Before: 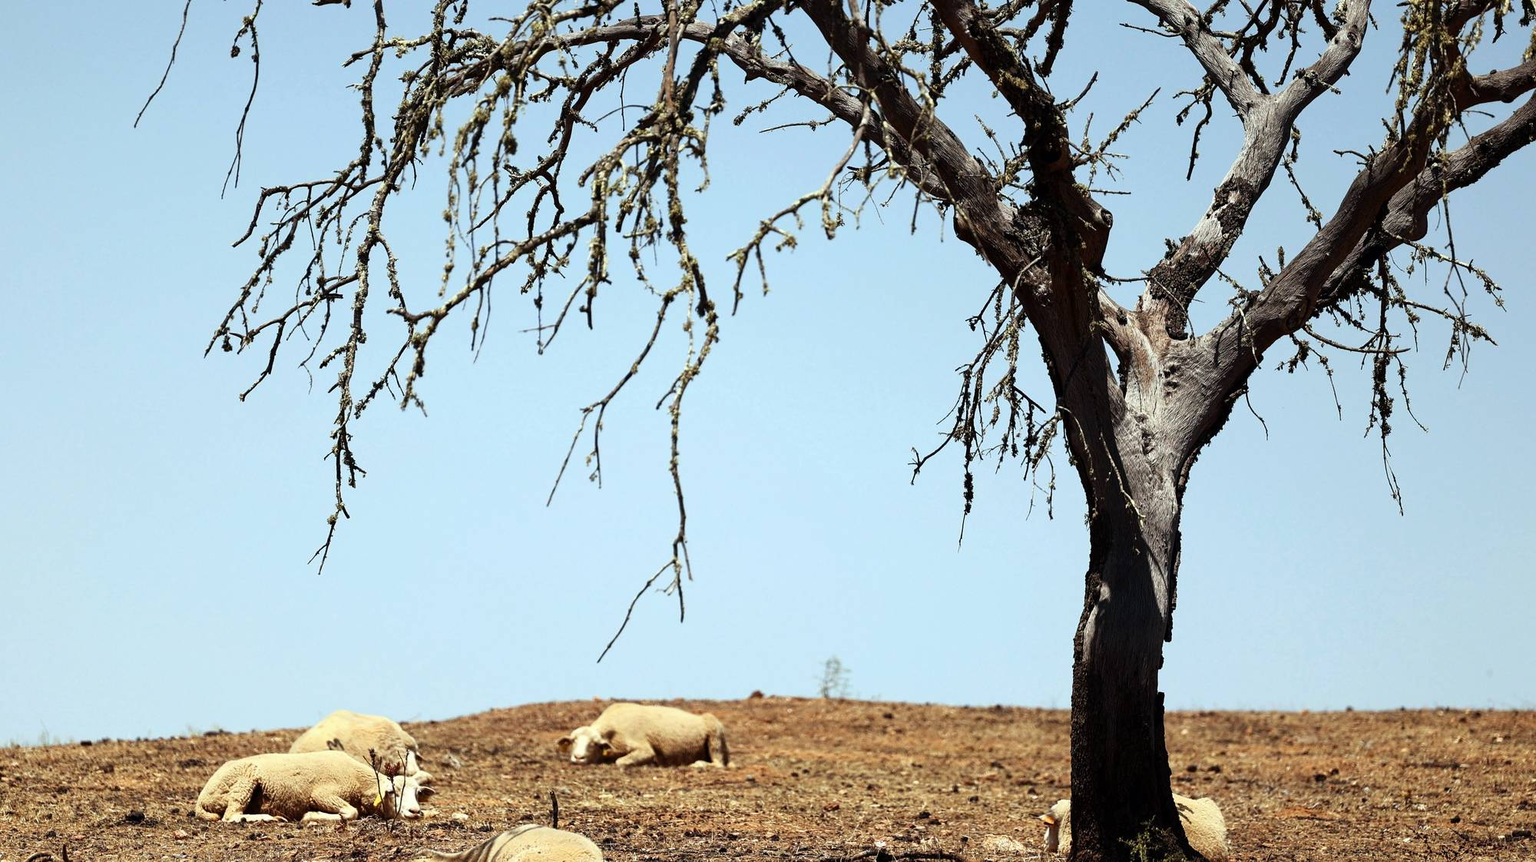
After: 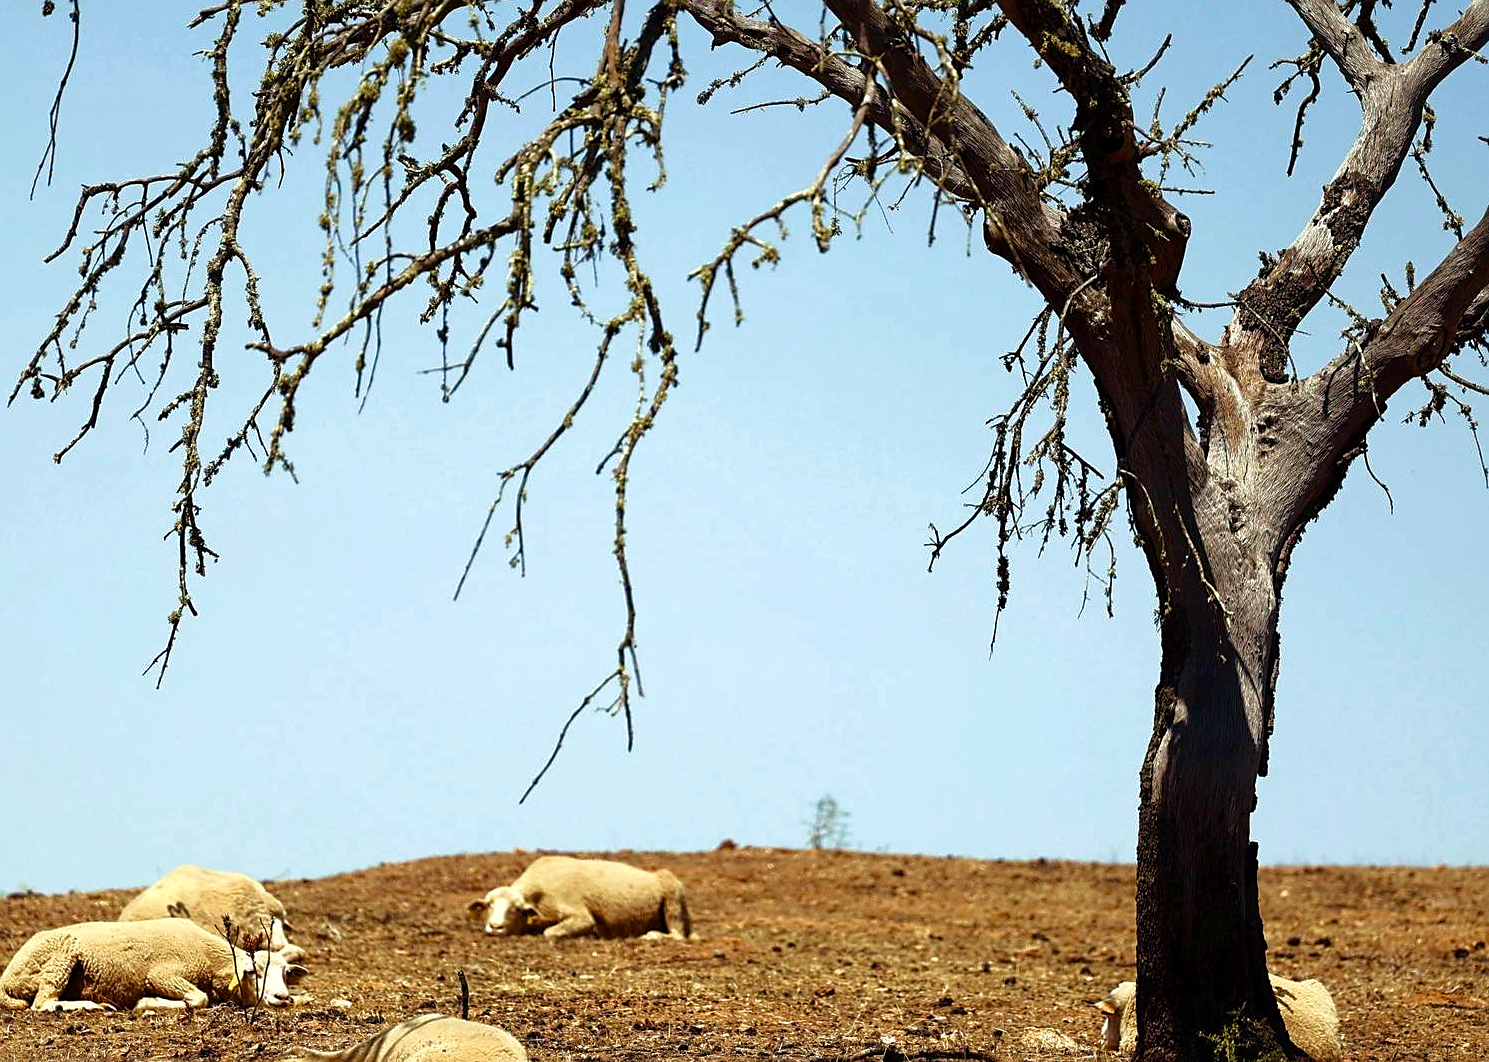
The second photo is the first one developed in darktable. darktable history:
sharpen: radius 1.844, amount 0.404, threshold 1.343
crop and rotate: left 12.916%, top 5.281%, right 12.62%
velvia: strength 39.31%
tone equalizer: -8 EV -0.001 EV, -7 EV 0.003 EV, -6 EV -0.005 EV, -5 EV -0.014 EV, -4 EV -0.084 EV, -3 EV -0.21 EV, -2 EV -0.261 EV, -1 EV 0.094 EV, +0 EV 0.315 EV, edges refinement/feathering 500, mask exposure compensation -1.57 EV, preserve details no
color balance rgb: highlights gain › chroma 1.059%, highlights gain › hue 60.13°, perceptual saturation grading › global saturation 20%, perceptual saturation grading › highlights -25.8%, perceptual saturation grading › shadows 26.2%, global vibrance 20.469%
